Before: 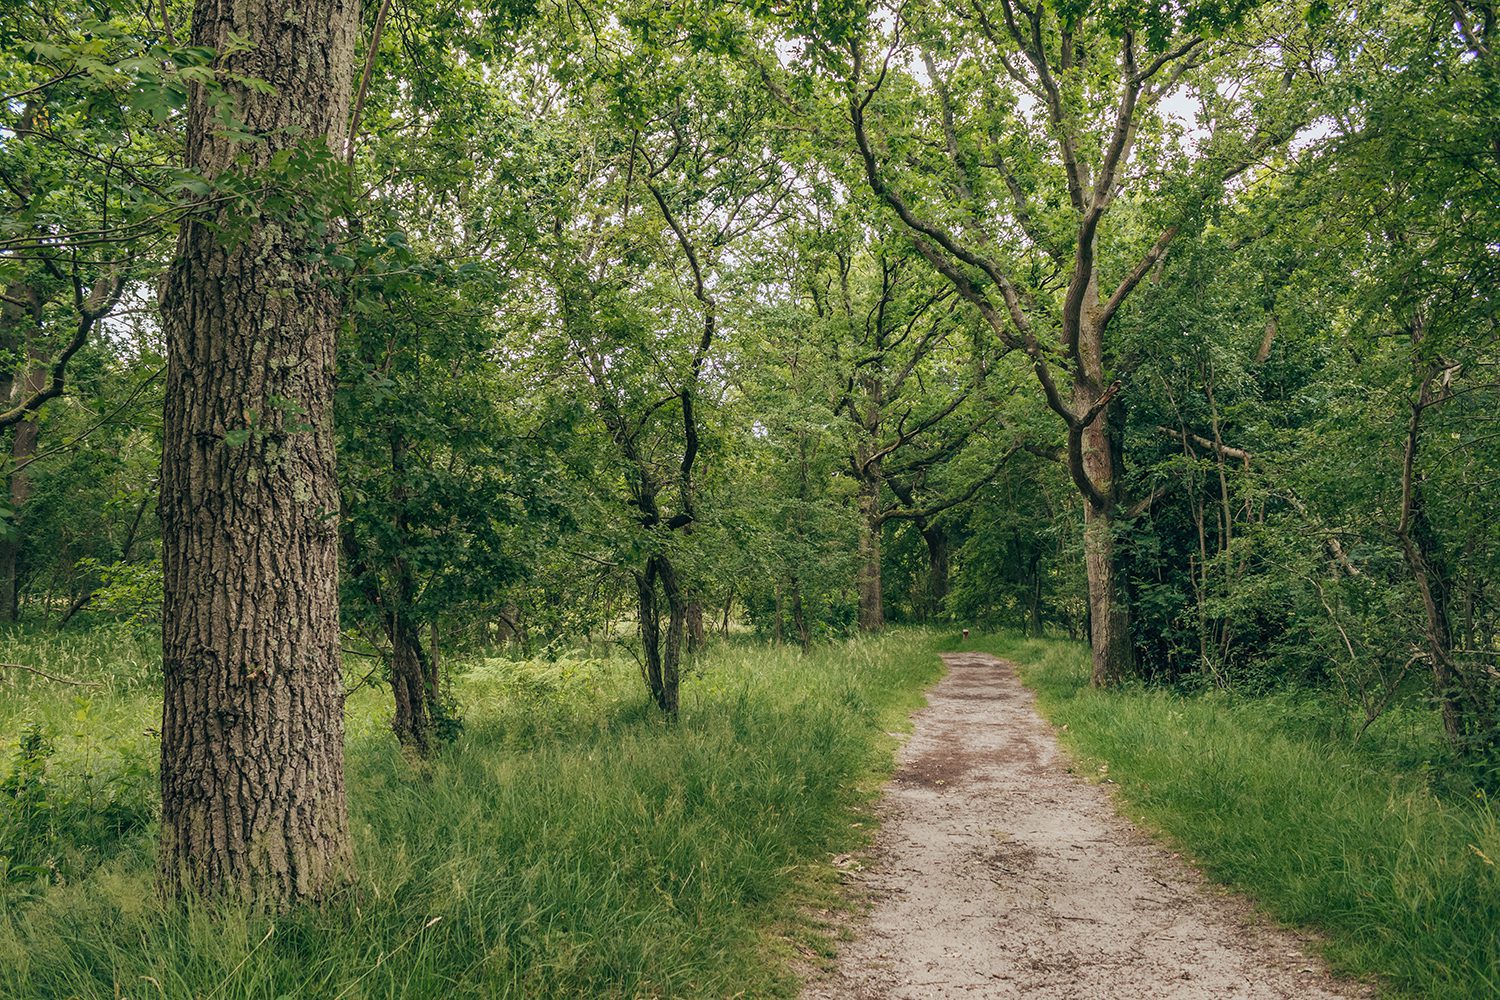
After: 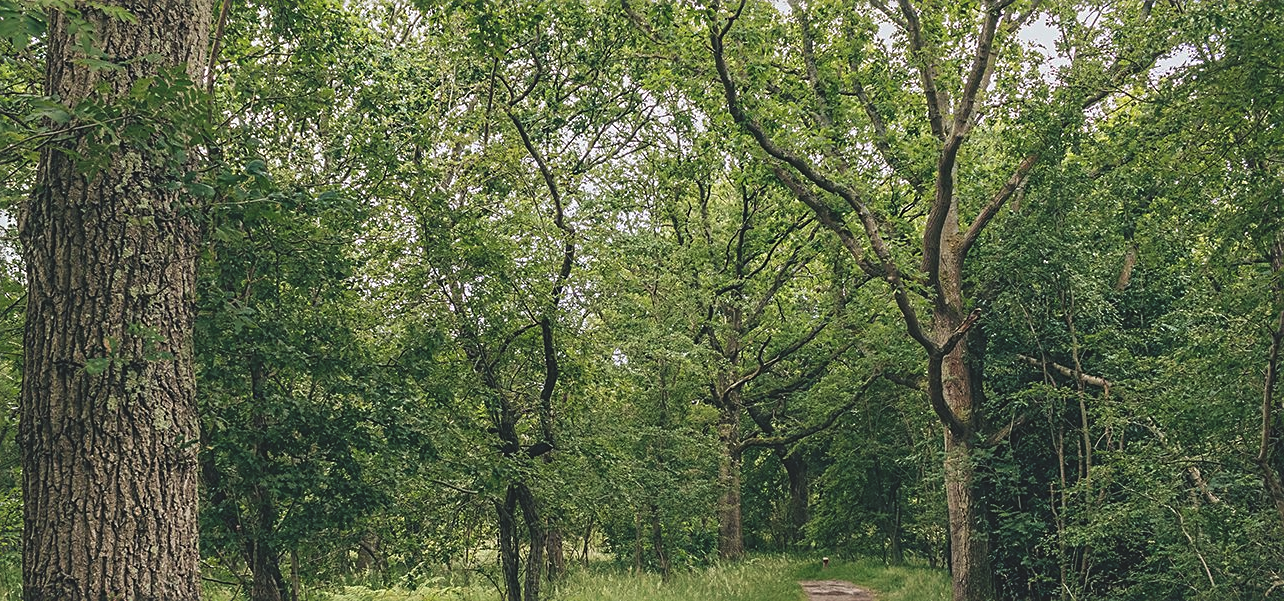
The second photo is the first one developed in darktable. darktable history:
crop and rotate: left 9.393%, top 7.237%, right 4.941%, bottom 32.611%
exposure: black level correction -0.015, exposure -0.129 EV, compensate highlight preservation false
sharpen: on, module defaults
